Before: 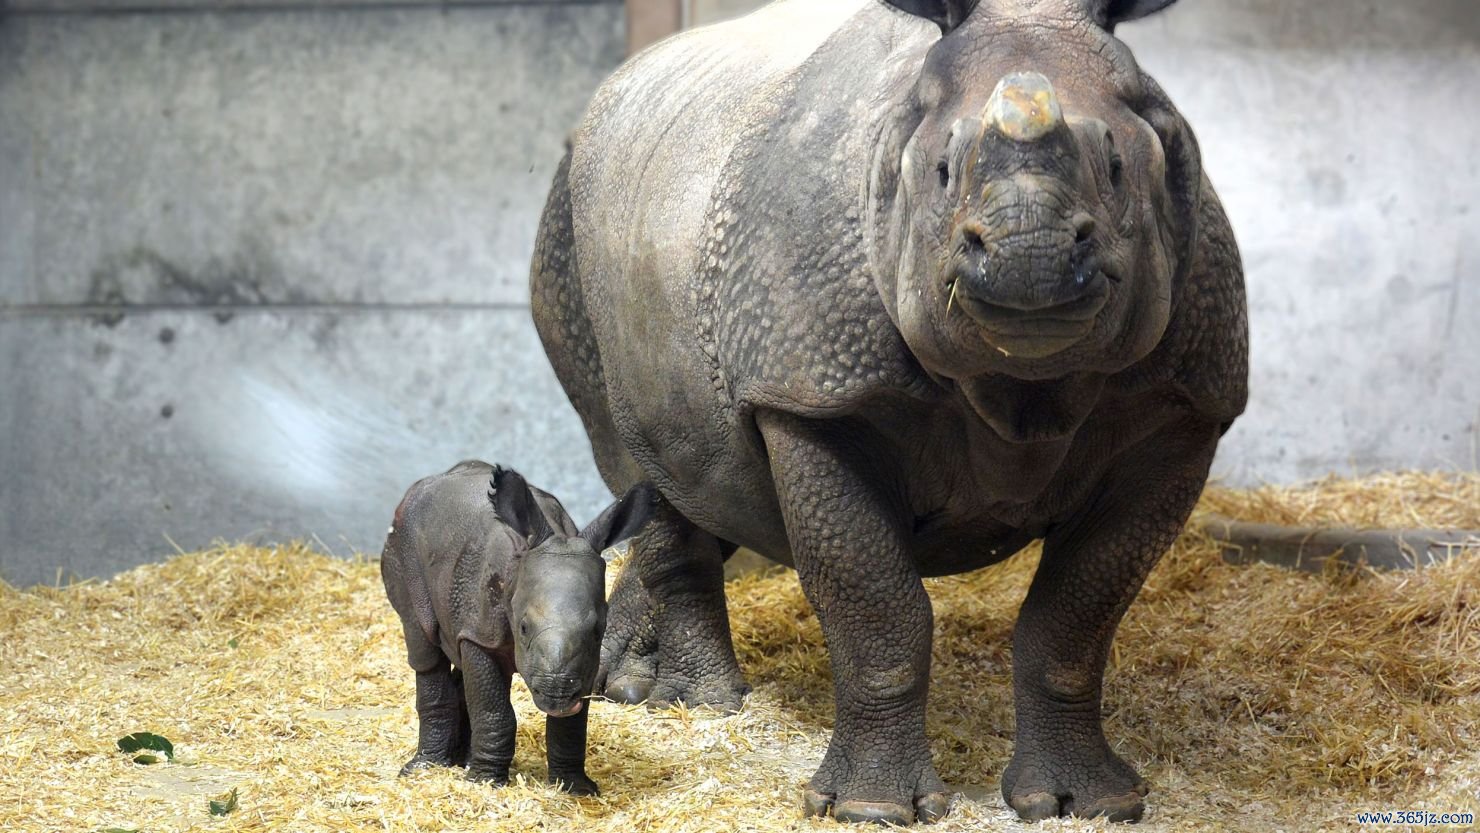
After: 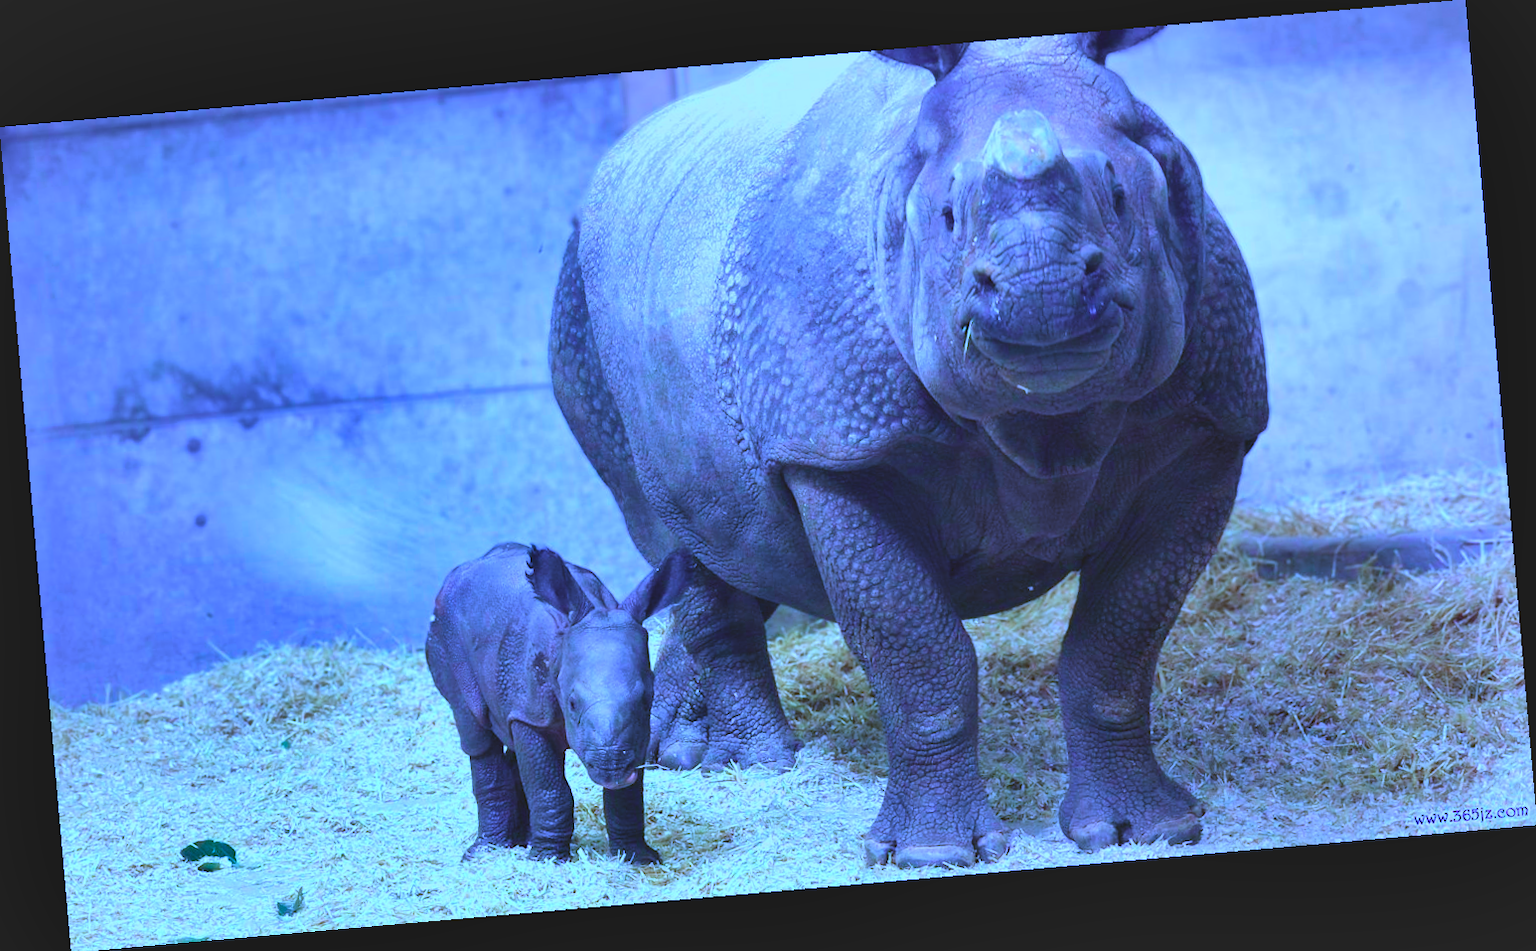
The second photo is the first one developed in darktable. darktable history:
color balance: lift [1.007, 1, 1, 1], gamma [1.097, 1, 1, 1]
rotate and perspective: rotation -4.98°, automatic cropping off
color calibration: output R [0.948, 0.091, -0.04, 0], output G [-0.3, 1.384, -0.085, 0], output B [-0.108, 0.061, 1.08, 0], illuminant as shot in camera, x 0.484, y 0.43, temperature 2405.29 K
shadows and highlights: soften with gaussian
